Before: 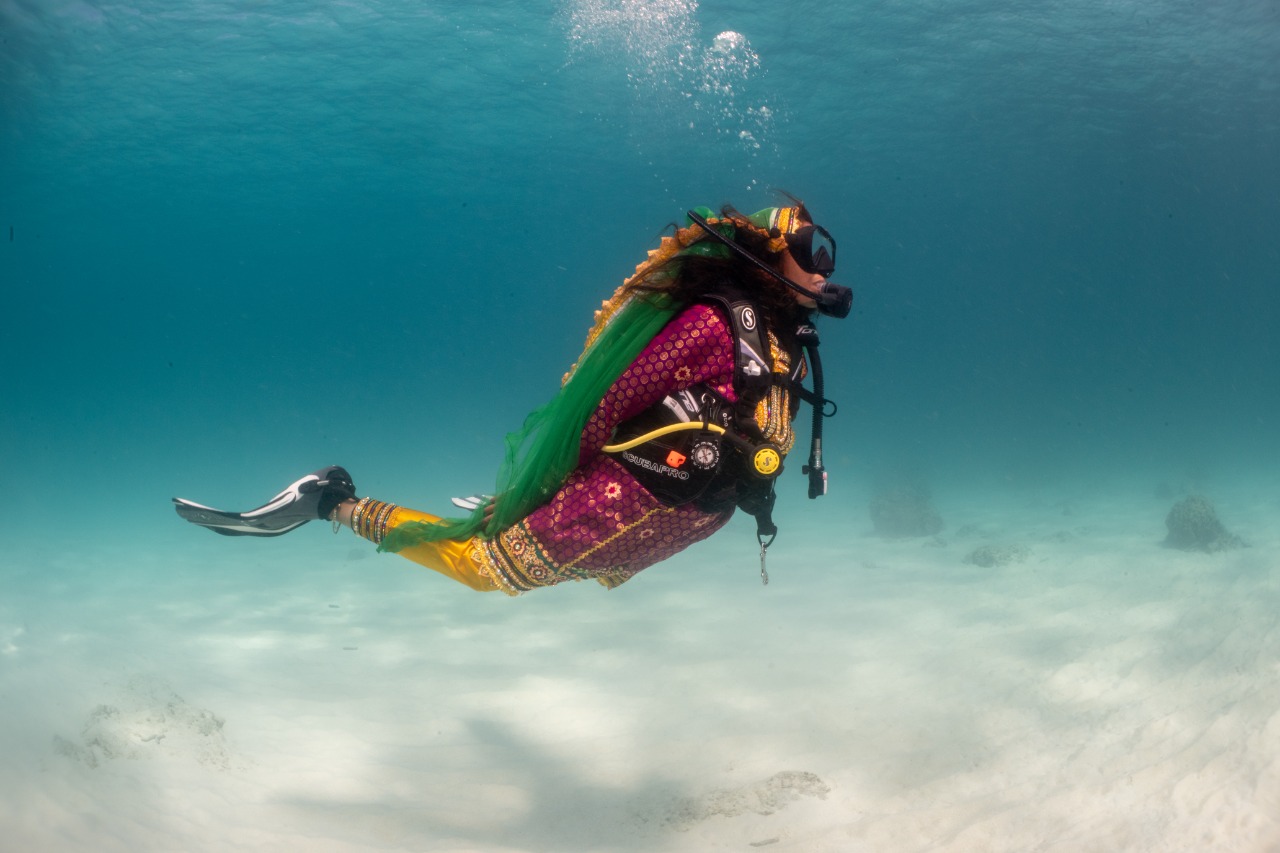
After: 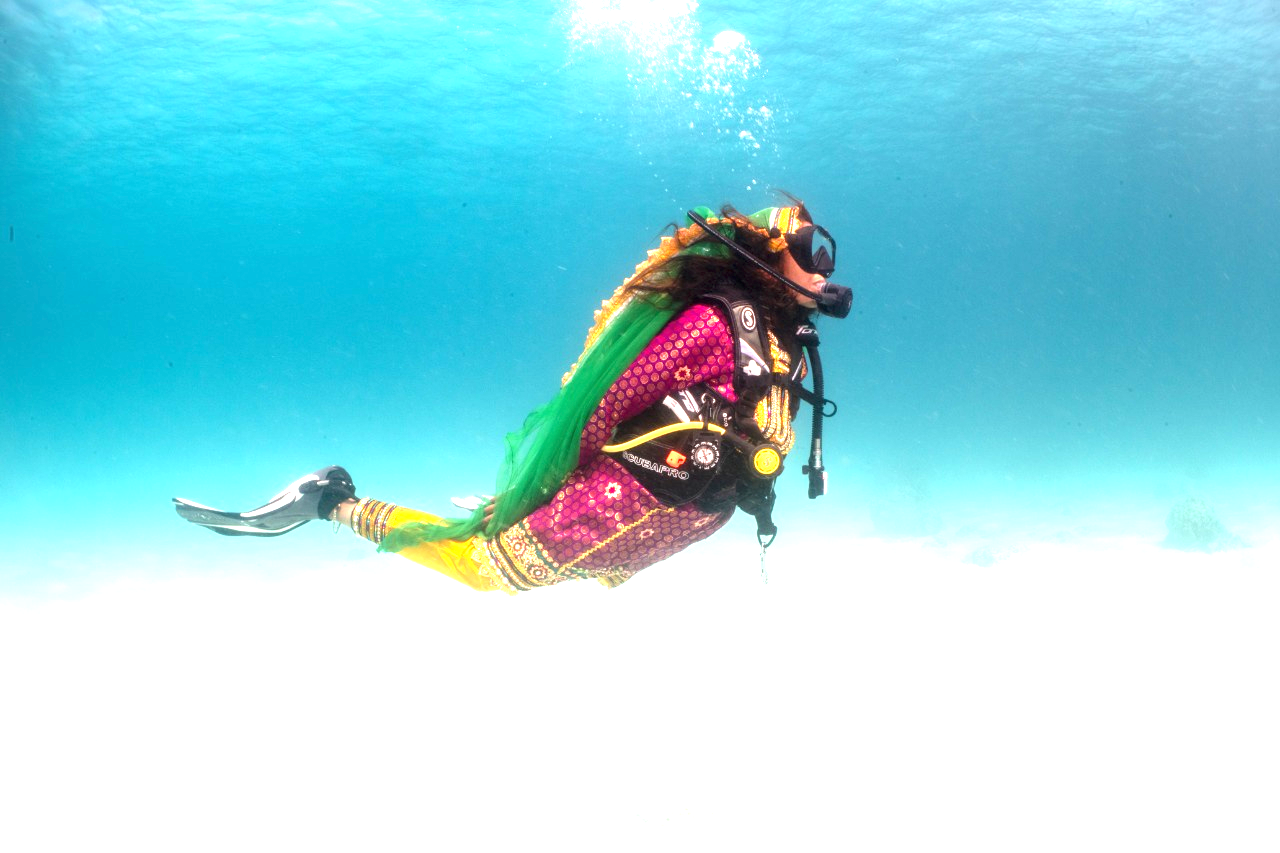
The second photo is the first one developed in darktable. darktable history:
exposure: black level correction 0, exposure 1.894 EV, compensate highlight preservation false
